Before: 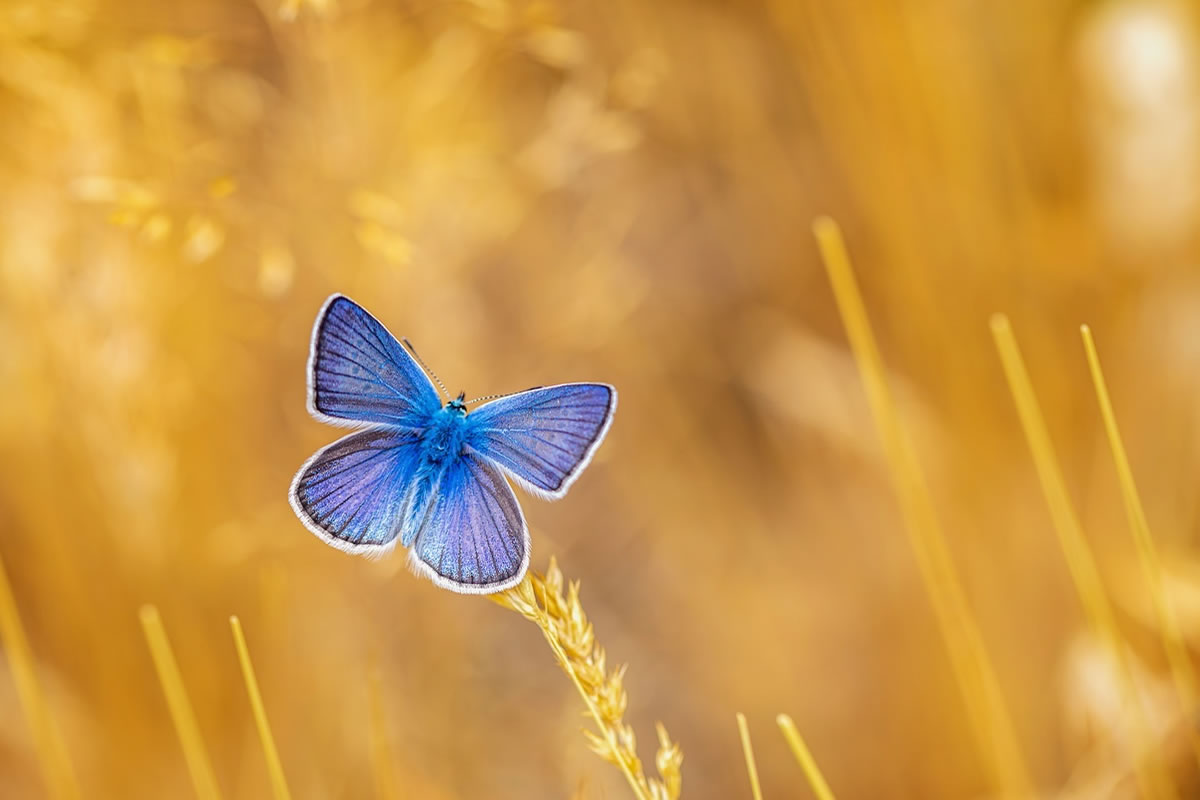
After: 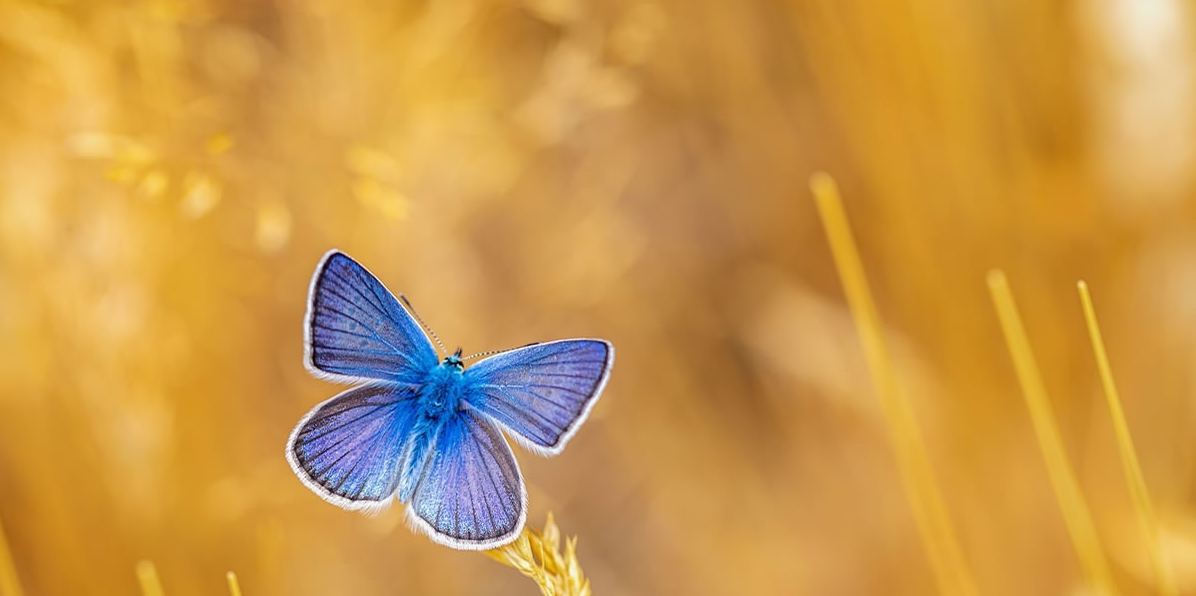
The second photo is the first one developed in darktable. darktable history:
crop: left 0.33%, top 5.512%, bottom 19.877%
